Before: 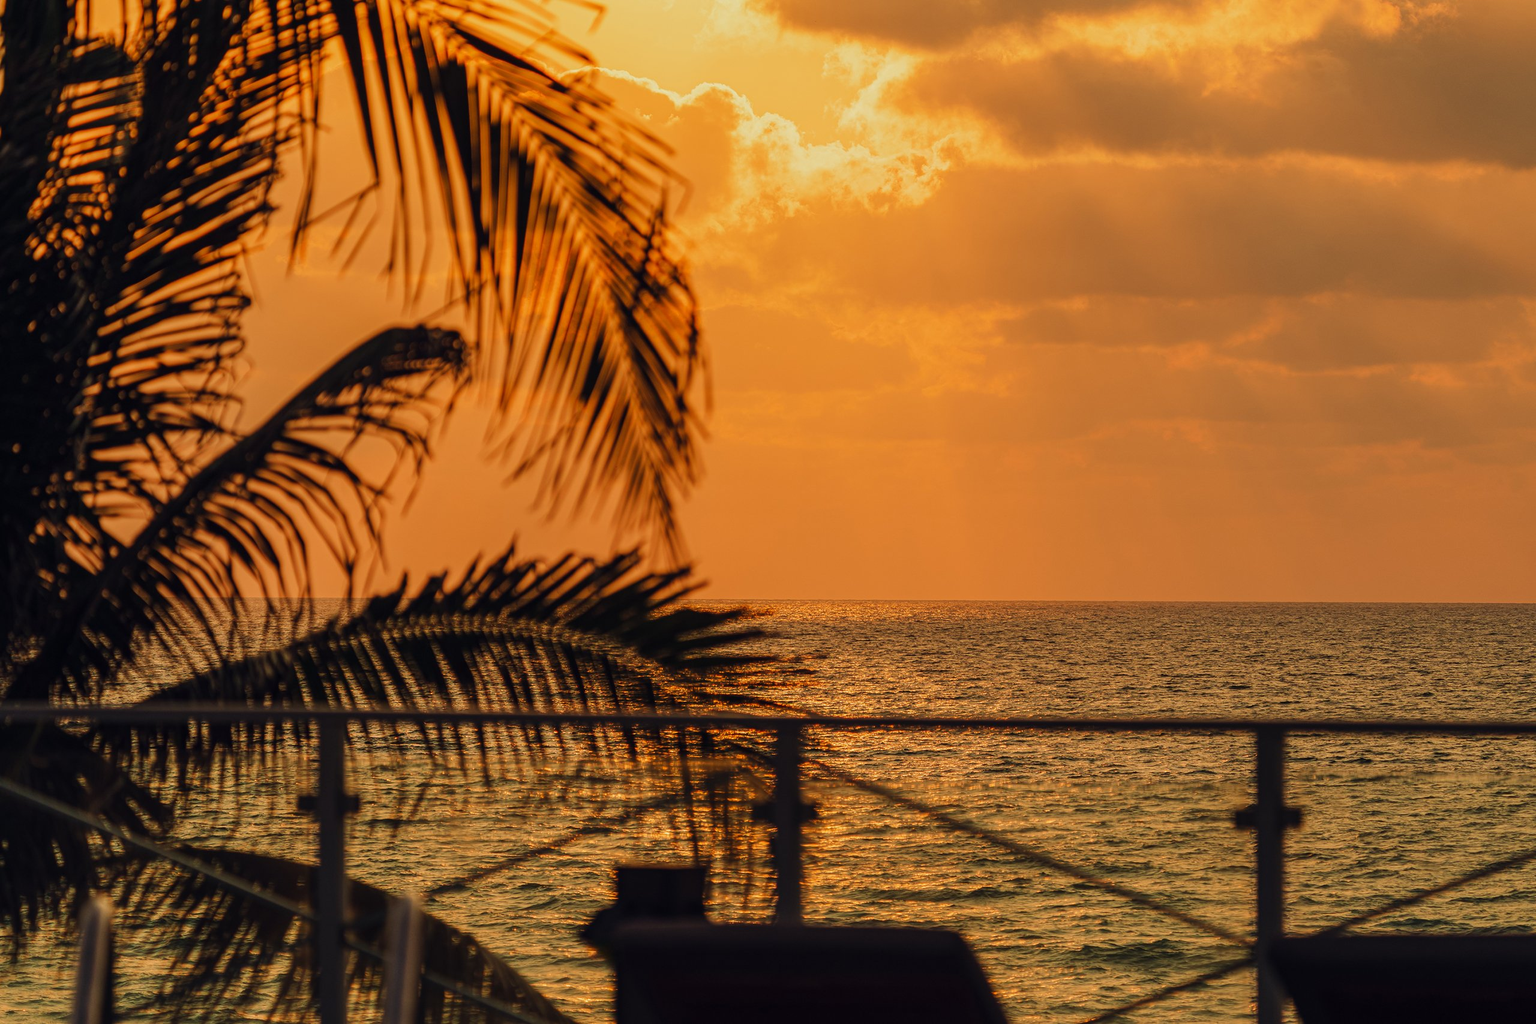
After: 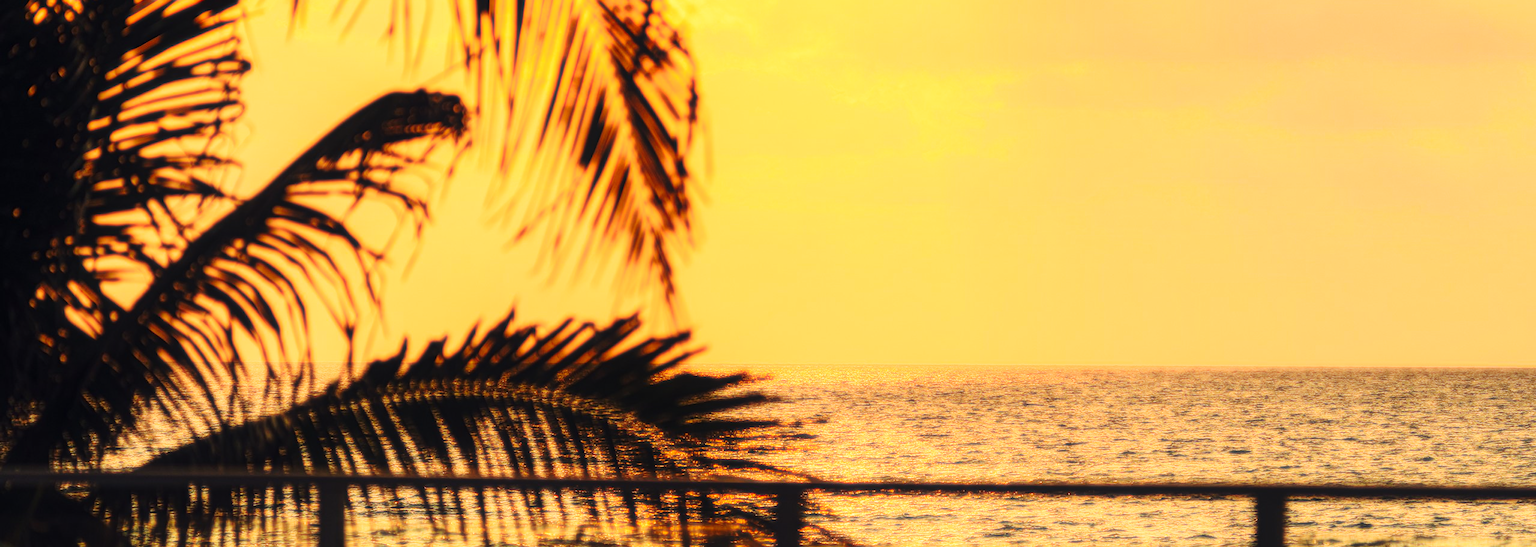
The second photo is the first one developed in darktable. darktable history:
crop and rotate: top 23.043%, bottom 23.437%
contrast equalizer: y [[0.5, 0.486, 0.447, 0.446, 0.489, 0.5], [0.5 ×6], [0.5 ×6], [0 ×6], [0 ×6]]
bloom: size 0%, threshold 54.82%, strength 8.31%
white balance: red 0.98, blue 1.034
base curve: curves: ch0 [(0, 0) (0.036, 0.037) (0.121, 0.228) (0.46, 0.76) (0.859, 0.983) (1, 1)], preserve colors none
